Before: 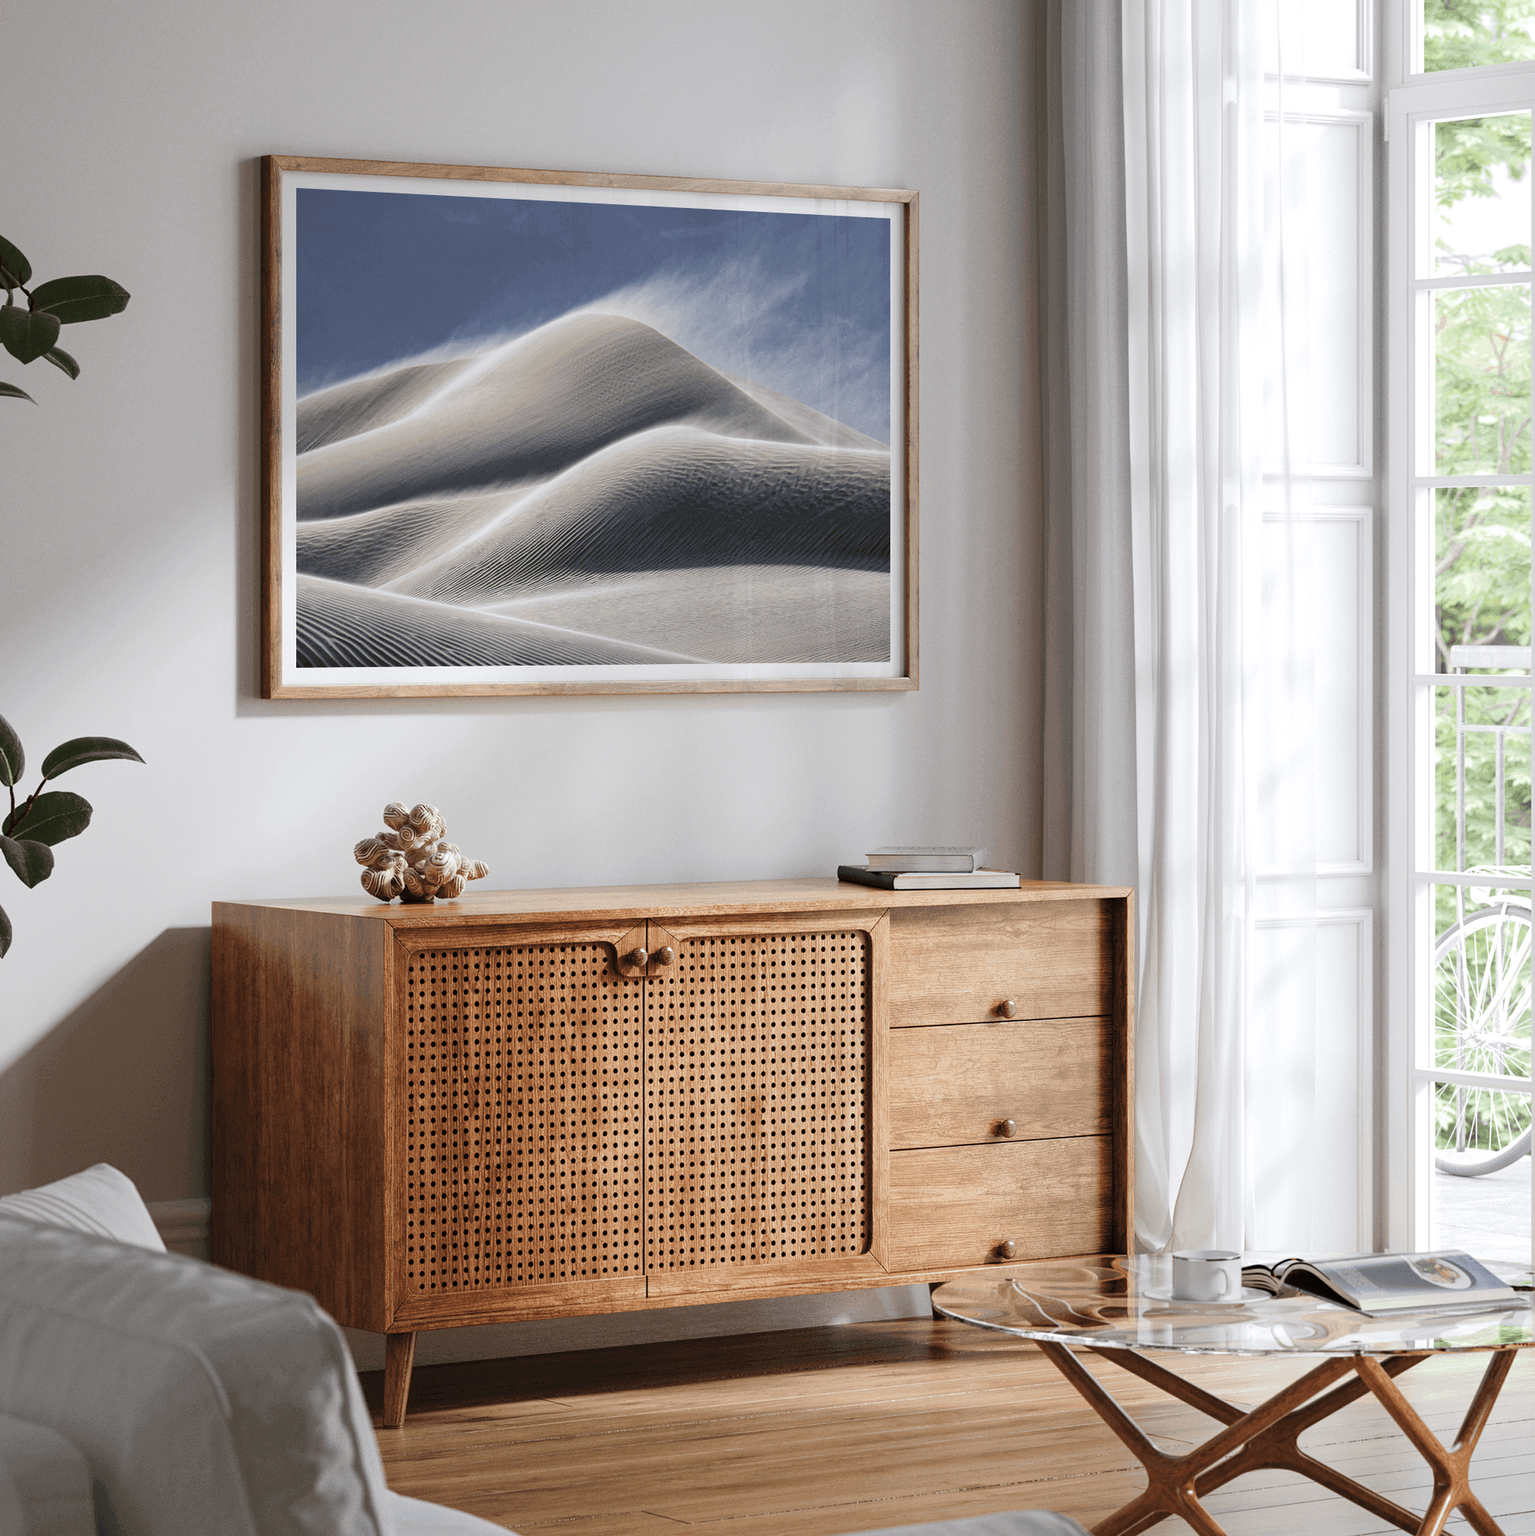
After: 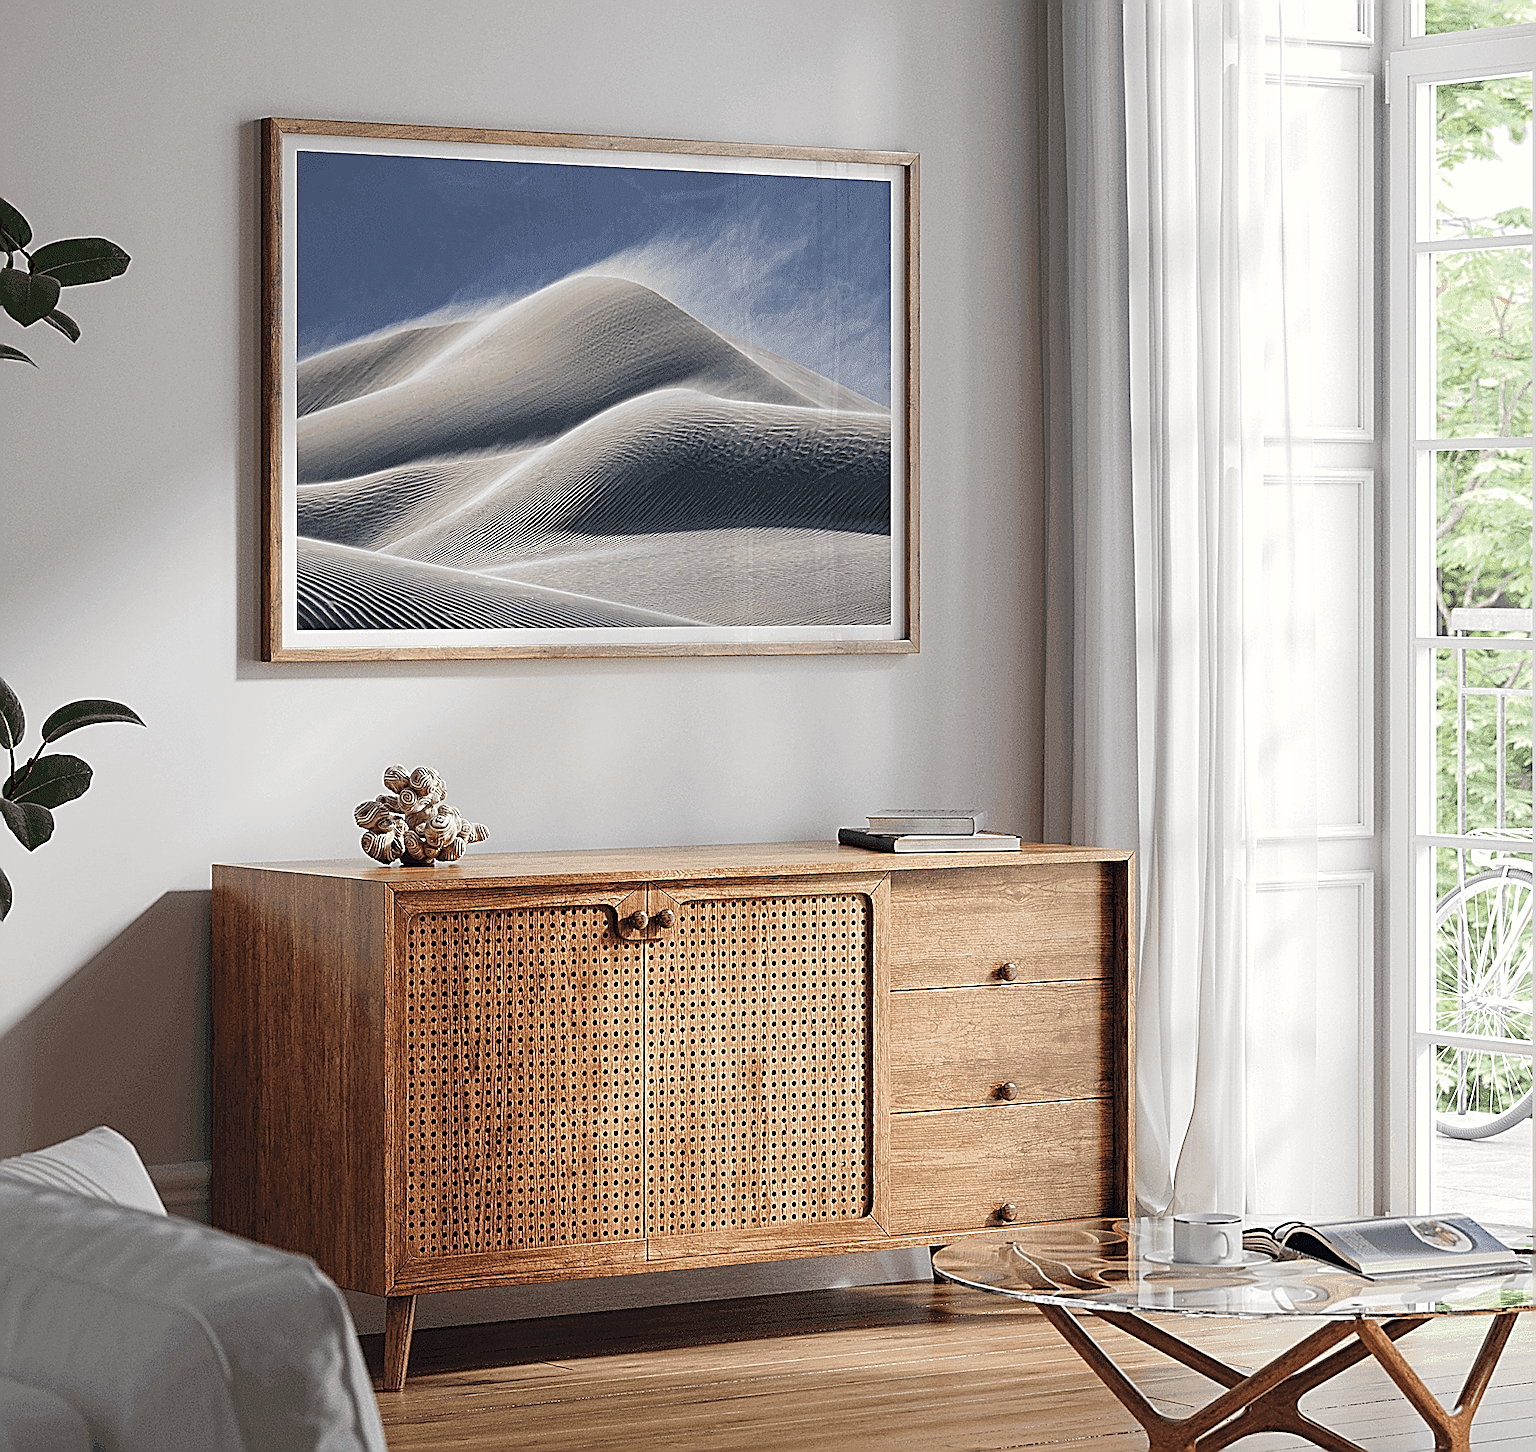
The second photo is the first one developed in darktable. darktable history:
crop and rotate: top 2.479%, bottom 3.018%
sharpen: amount 2
color correction: highlights a* 0.207, highlights b* 2.7, shadows a* -0.874, shadows b* -4.78
